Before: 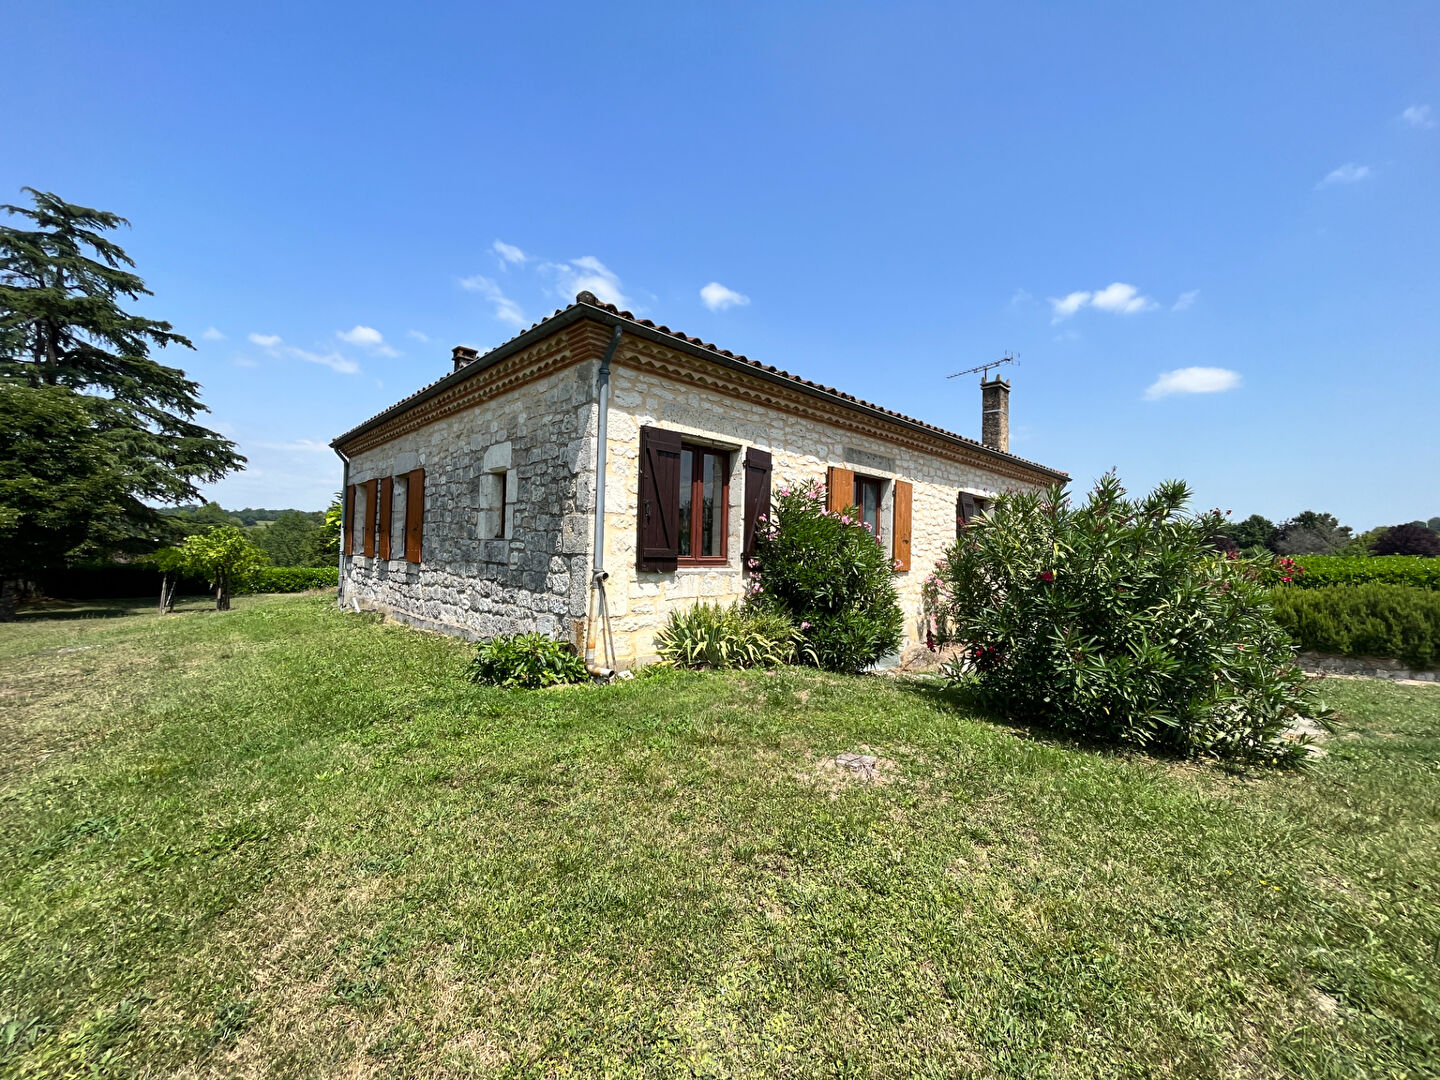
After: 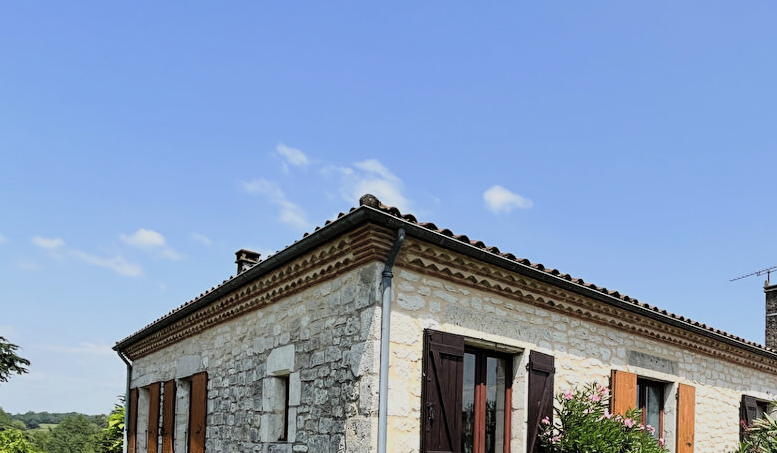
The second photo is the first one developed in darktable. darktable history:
contrast brightness saturation: brightness 0.146
filmic rgb: black relative exposure -7.65 EV, white relative exposure 4.56 EV, hardness 3.61, contrast 1.053, iterations of high-quality reconstruction 0
crop: left 15.118%, top 9.064%, right 30.863%, bottom 48.929%
